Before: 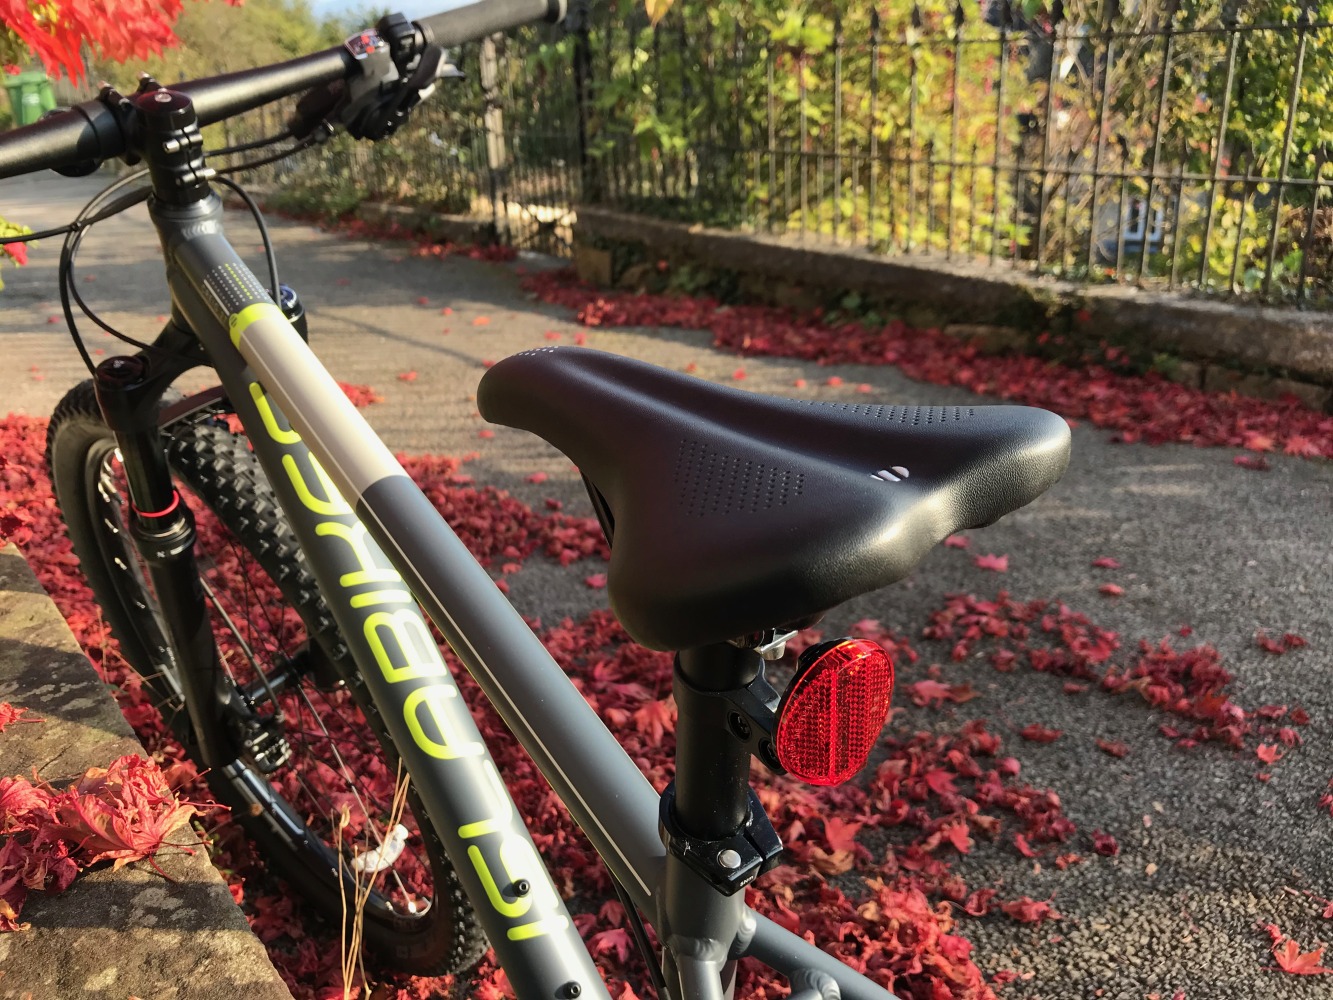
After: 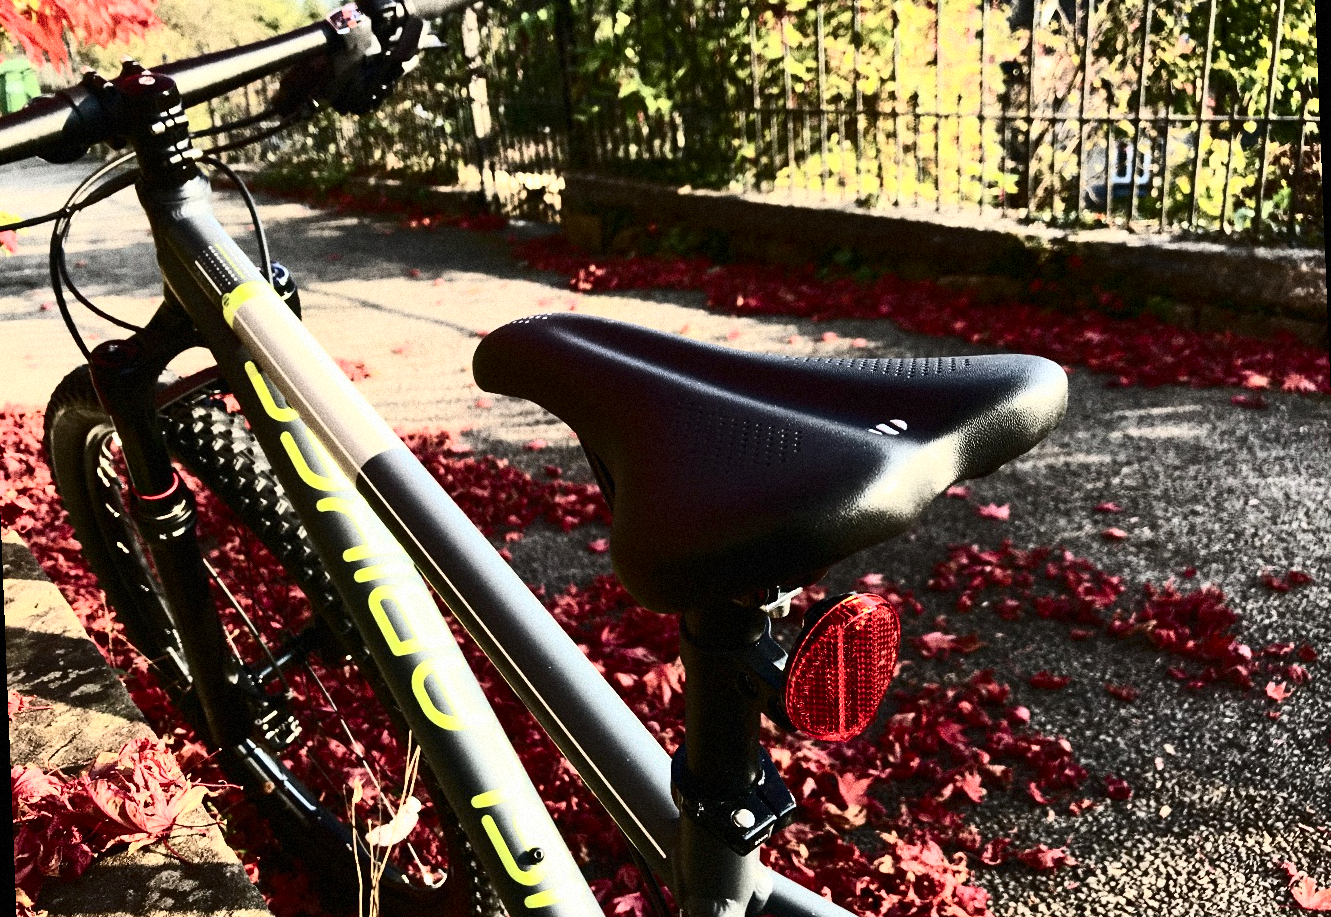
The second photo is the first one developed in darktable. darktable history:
crop: left 1.507%, top 6.147%, right 1.379%, bottom 6.637%
contrast brightness saturation: contrast 0.93, brightness 0.2
rotate and perspective: rotation -2.29°, automatic cropping off
grain: coarseness 14.49 ISO, strength 48.04%, mid-tones bias 35%
